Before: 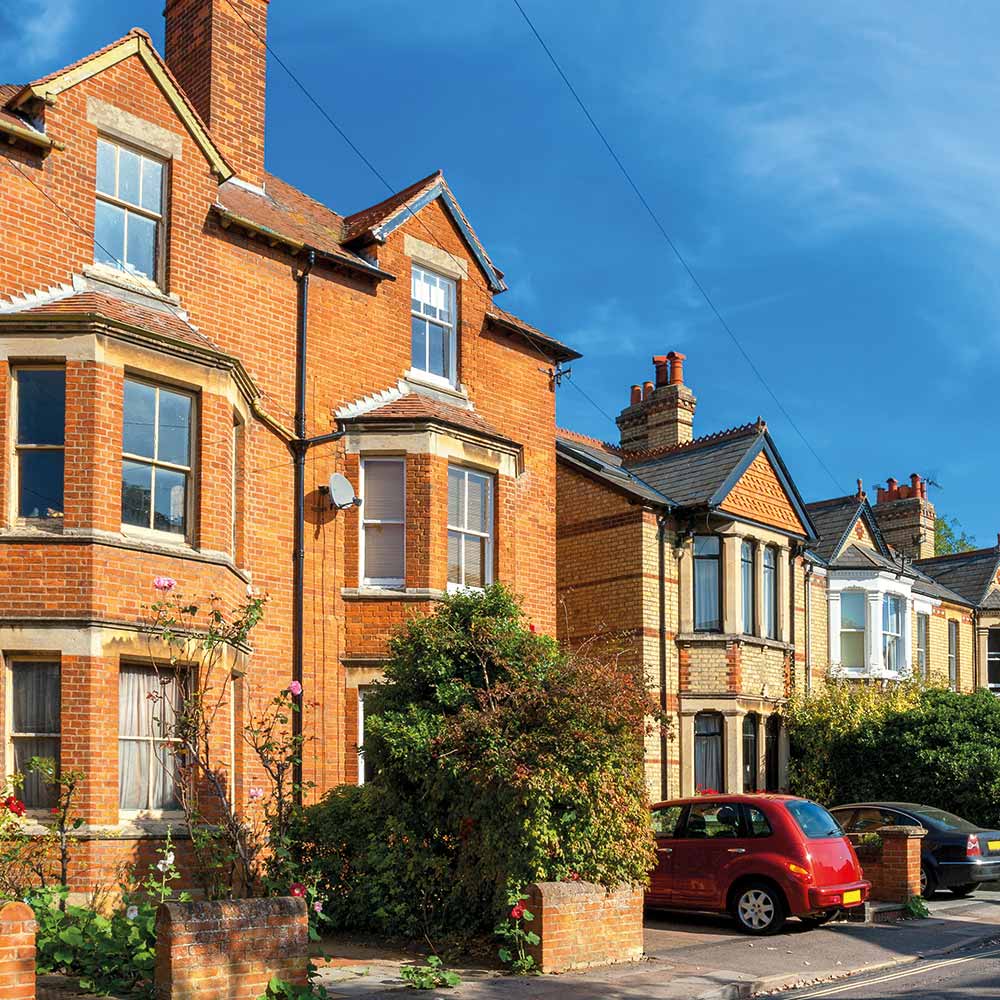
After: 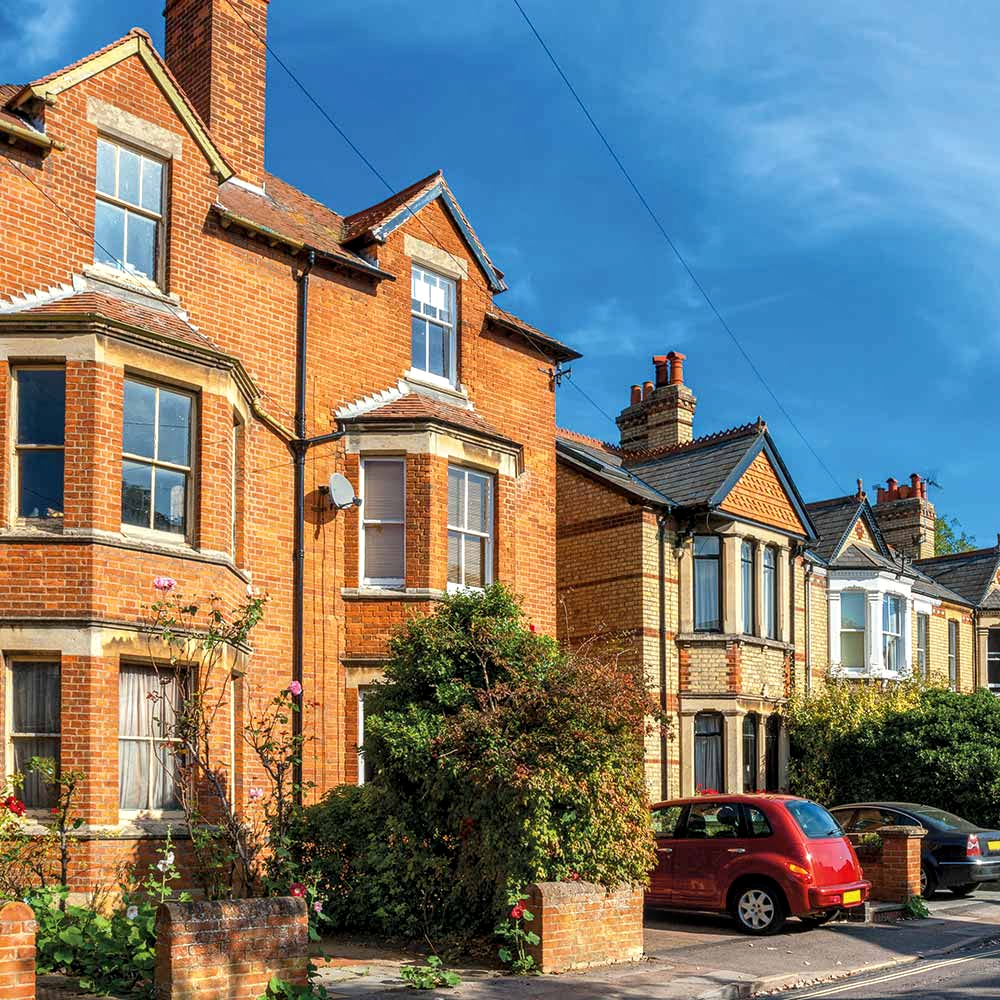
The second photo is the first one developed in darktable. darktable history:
local contrast: highlights 55%, shadows 52%, detail 130%, midtone range 0.452
